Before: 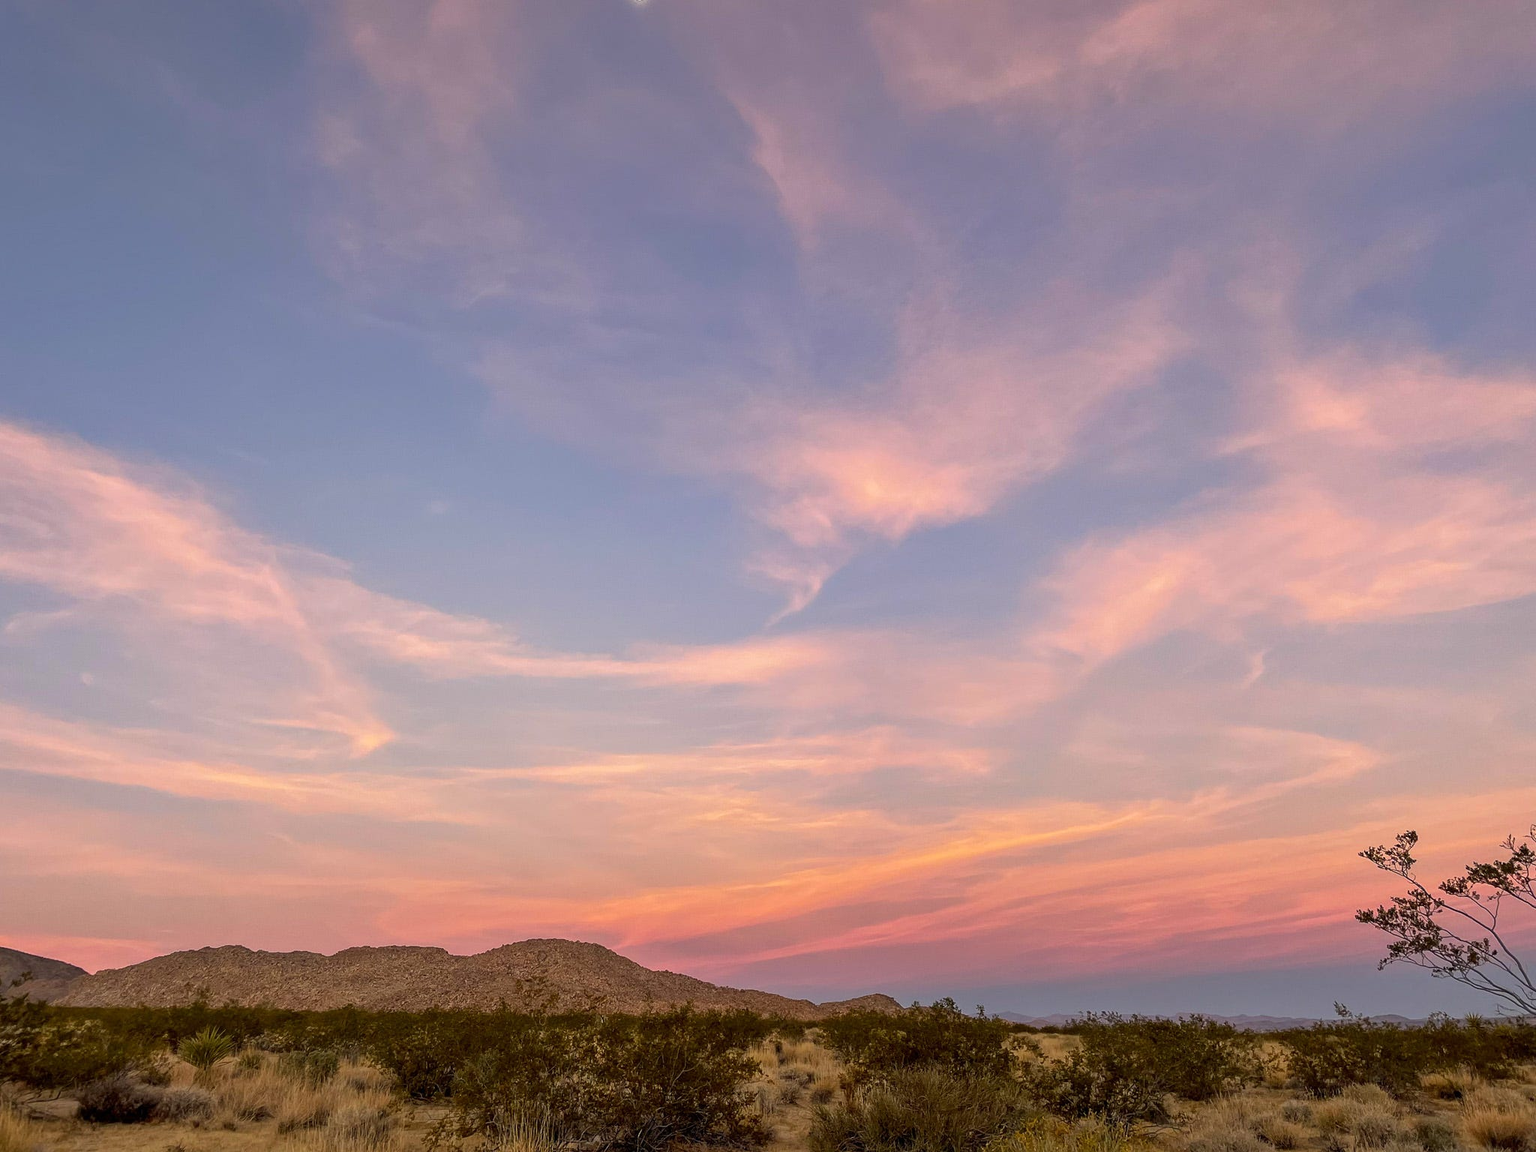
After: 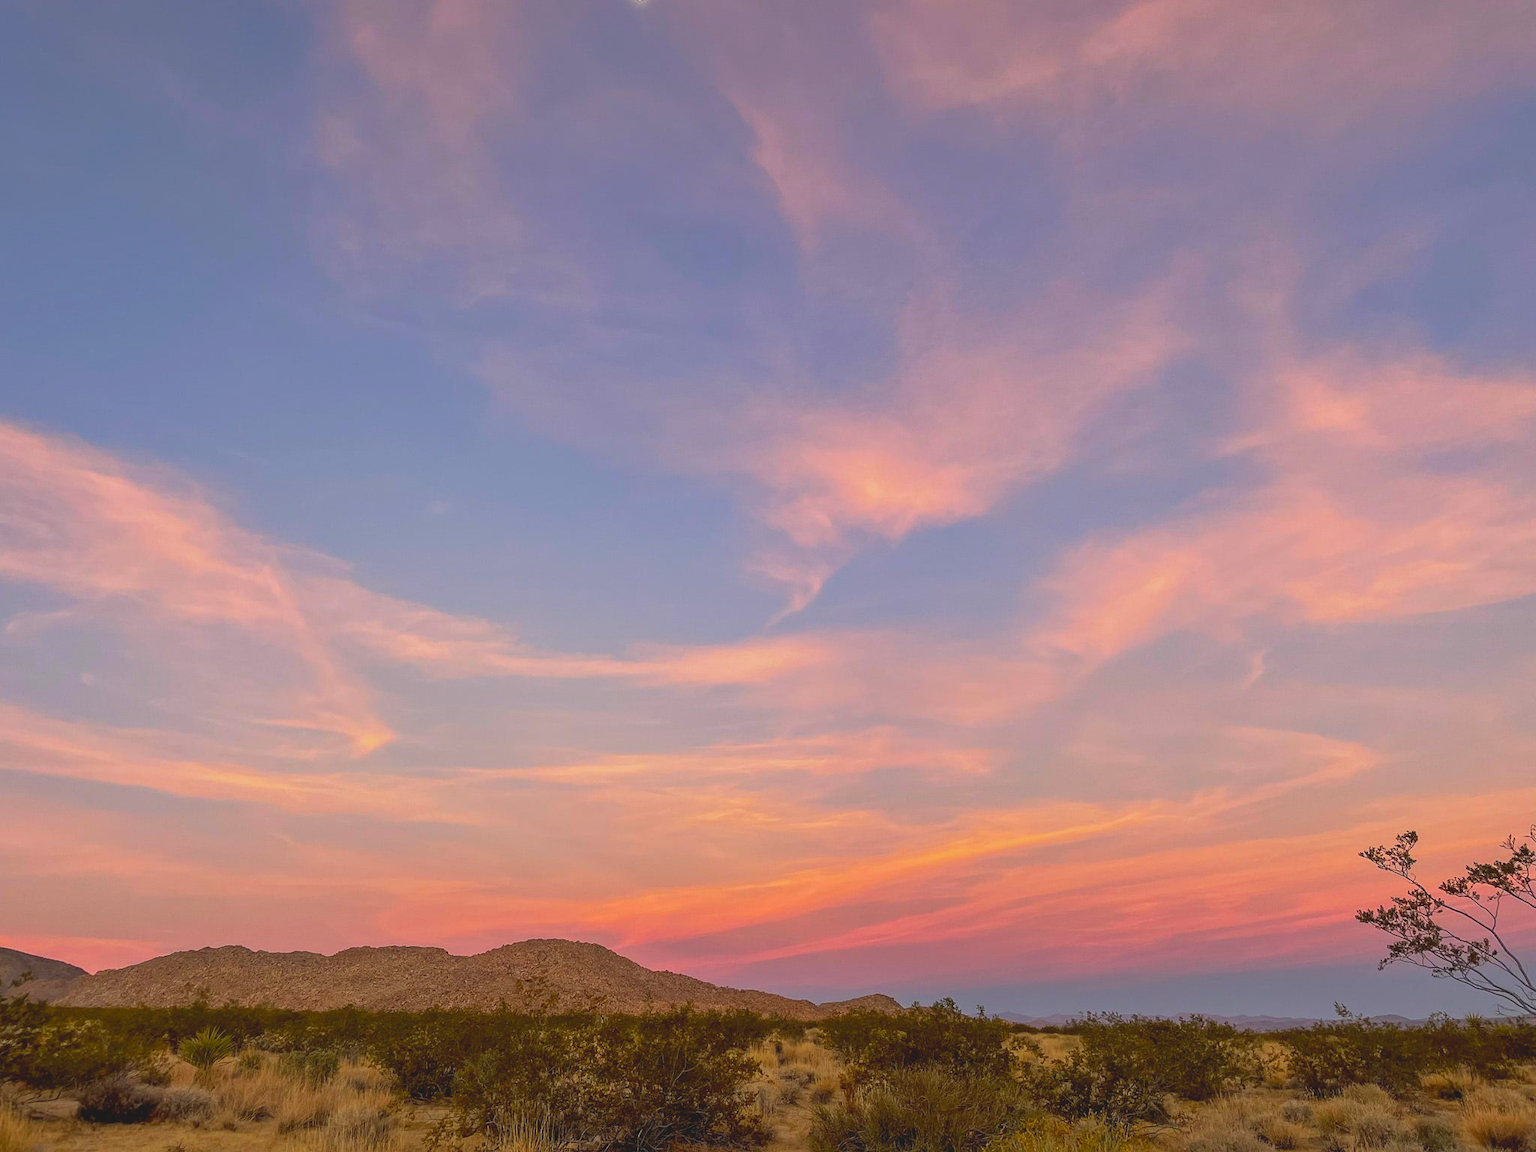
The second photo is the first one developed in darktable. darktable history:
contrast brightness saturation: contrast -0.19, saturation 0.19
